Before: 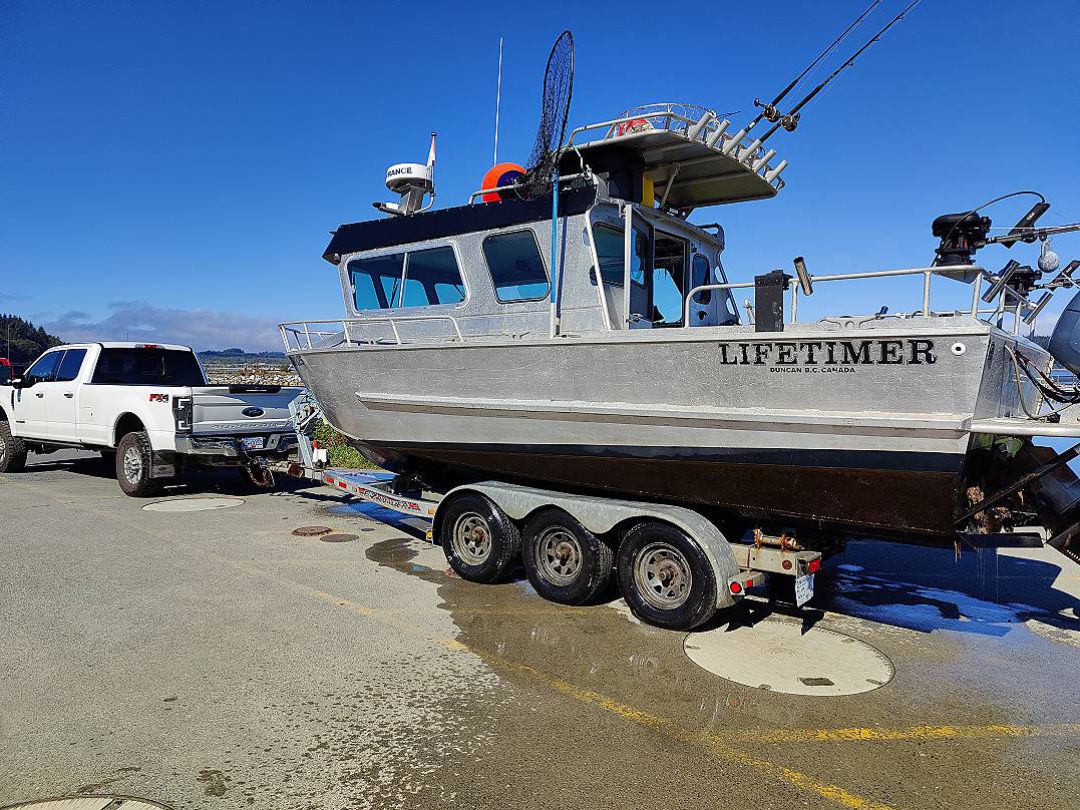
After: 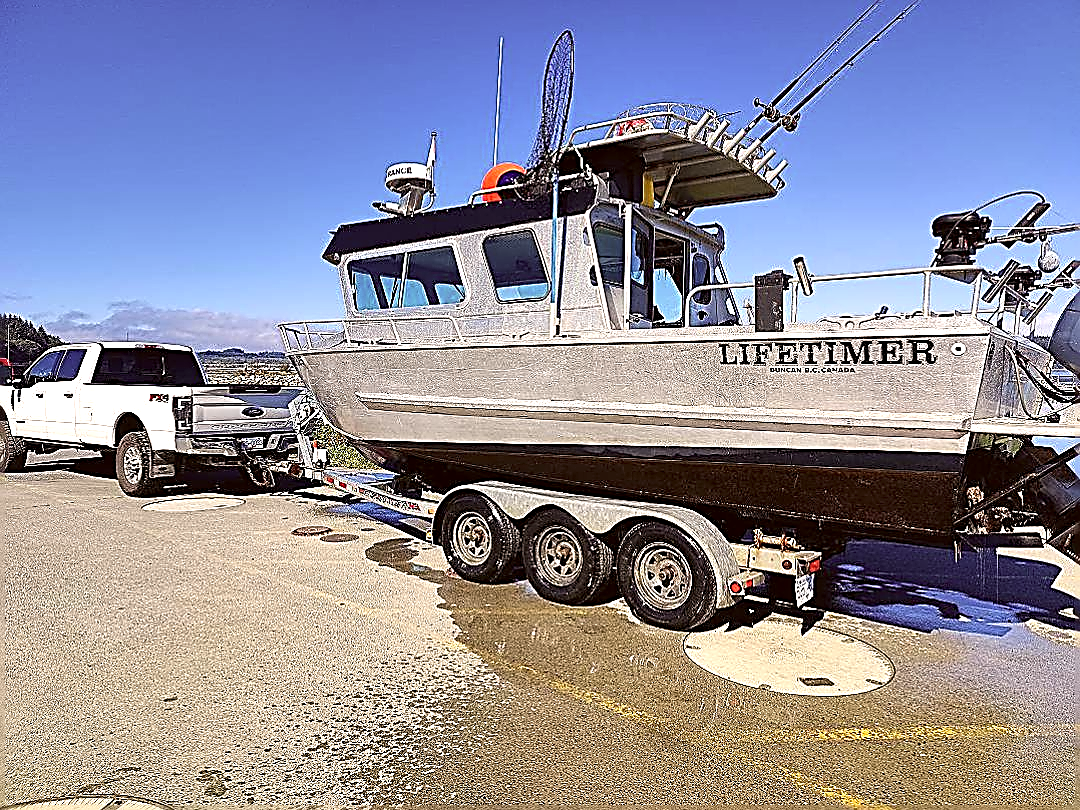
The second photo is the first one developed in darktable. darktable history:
color calibration: illuminant same as pipeline (D50), adaptation XYZ, x 0.346, y 0.358, temperature 5004.68 K
exposure: black level correction 0, exposure 0.698 EV, compensate highlight preservation false
color correction: highlights a* 6.13, highlights b* 7.46, shadows a* 5.54, shadows b* 7.08, saturation 0.892
sharpen: amount 1.993
